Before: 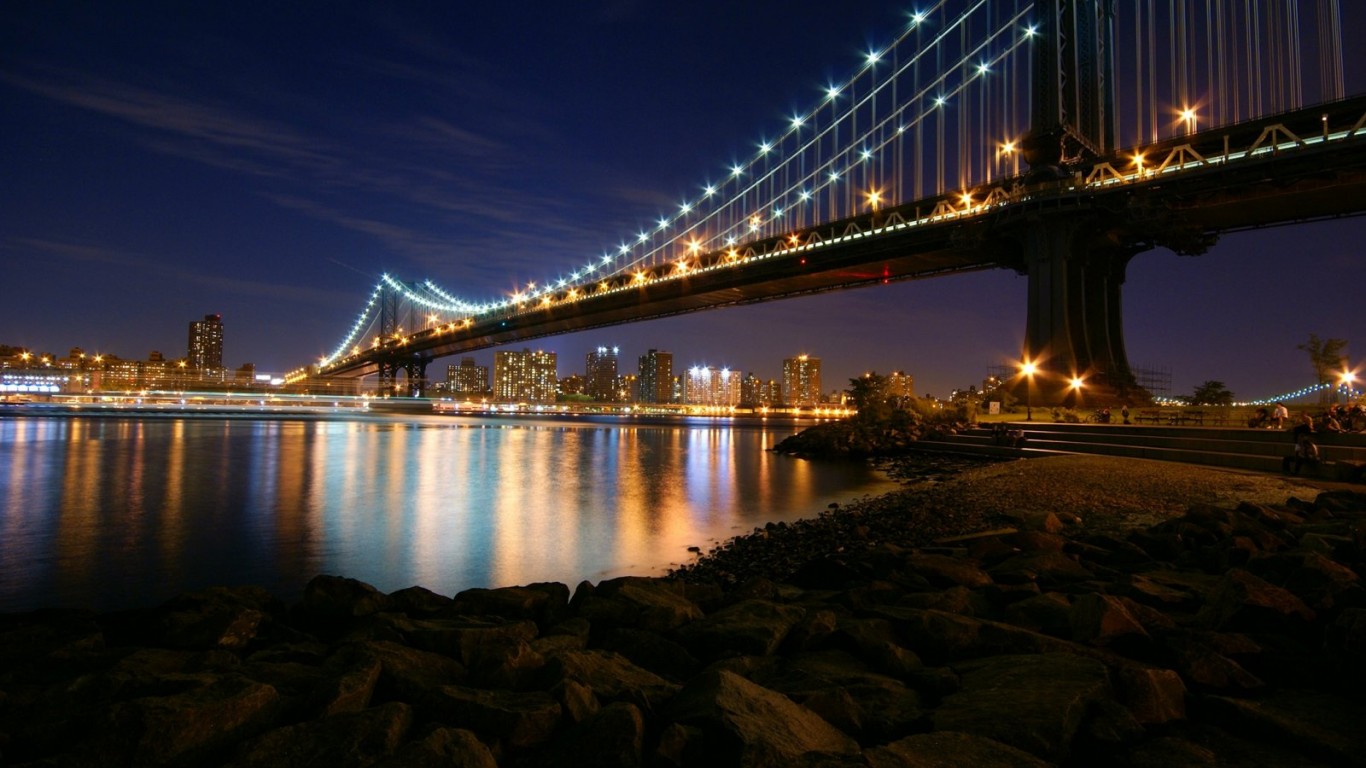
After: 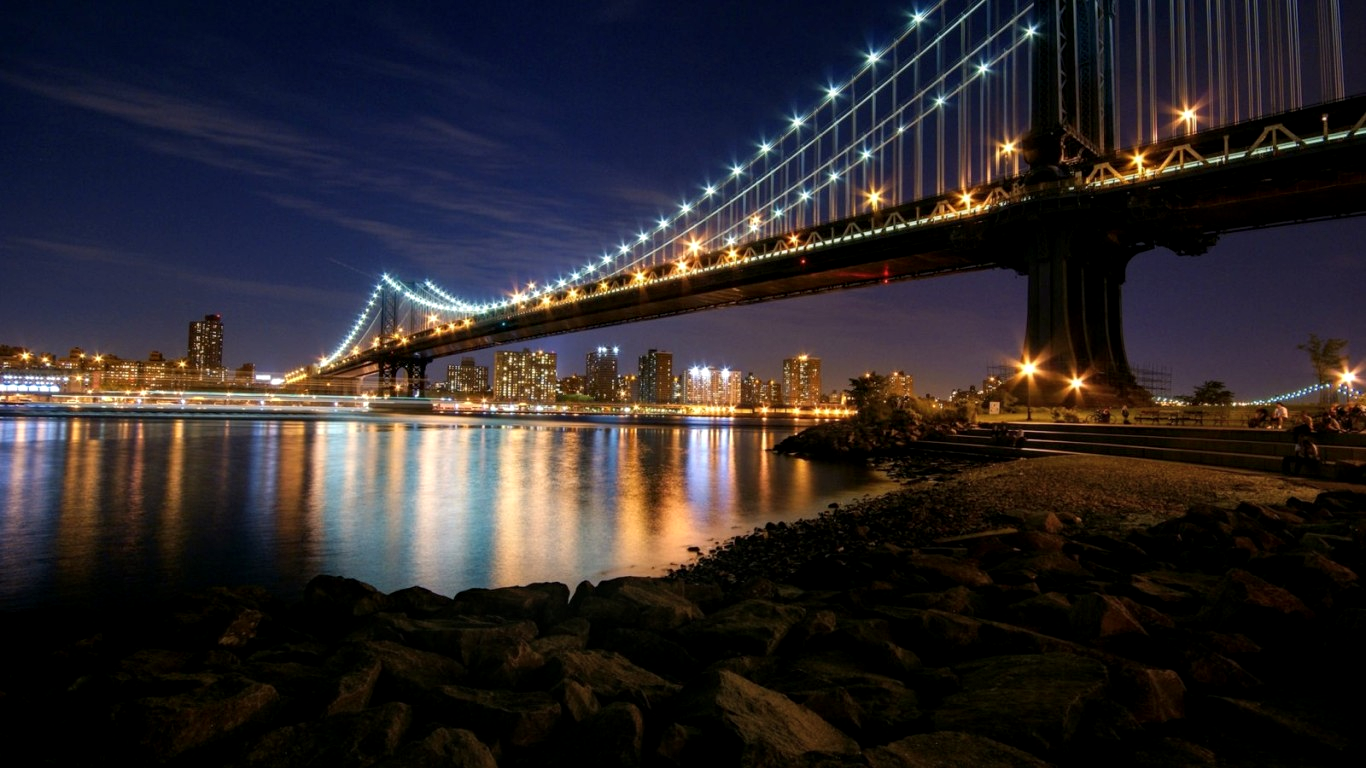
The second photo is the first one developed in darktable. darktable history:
local contrast: highlights 34%, detail 135%
